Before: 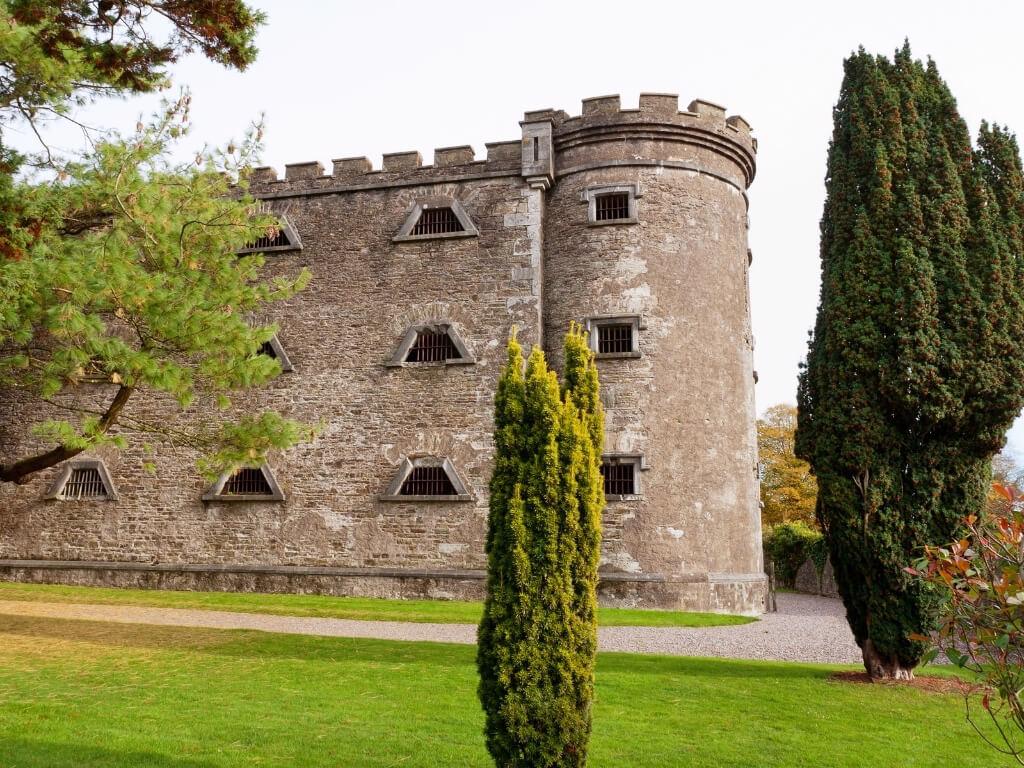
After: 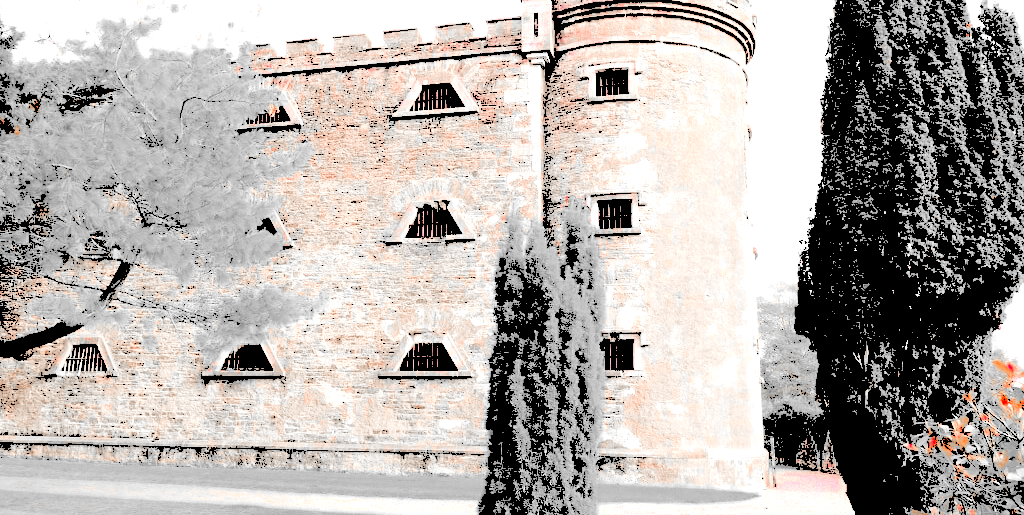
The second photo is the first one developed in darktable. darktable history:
levels: black 0.108%, levels [0.246, 0.256, 0.506]
crop: top 16.234%, bottom 16.69%
color zones: curves: ch0 [(0, 0.352) (0.143, 0.407) (0.286, 0.386) (0.429, 0.431) (0.571, 0.829) (0.714, 0.853) (0.857, 0.833) (1, 0.352)]; ch1 [(0, 0.604) (0.072, 0.726) (0.096, 0.608) (0.205, 0.007) (0.571, -0.006) (0.839, -0.013) (0.857, -0.012) (1, 0.604)]
